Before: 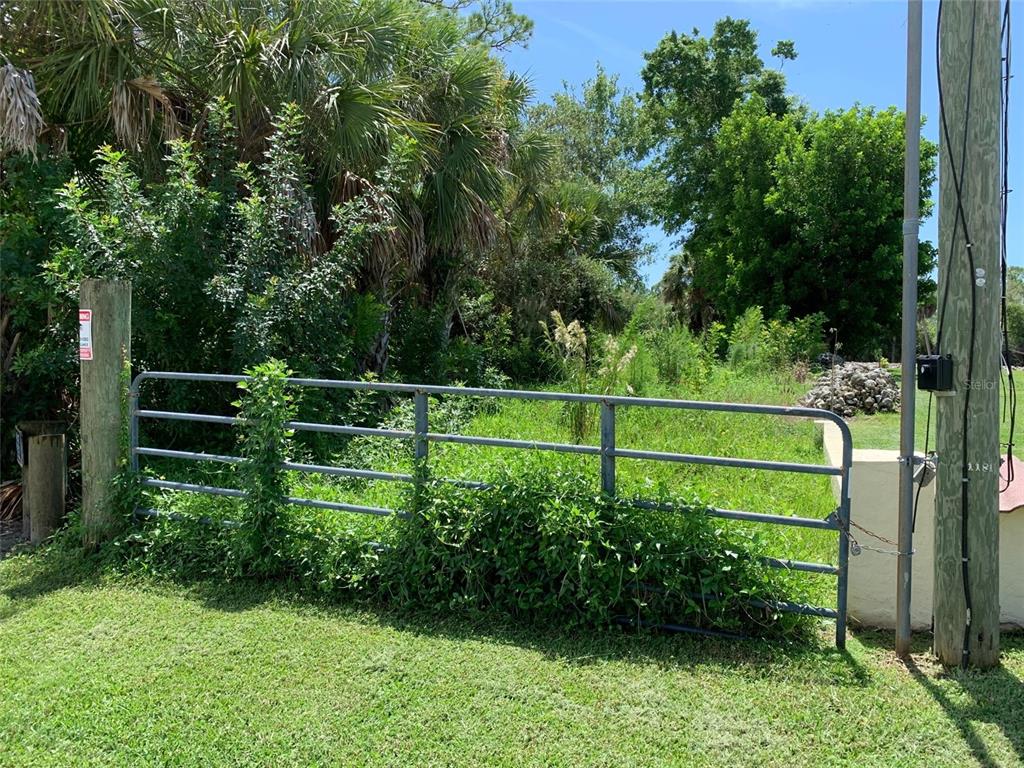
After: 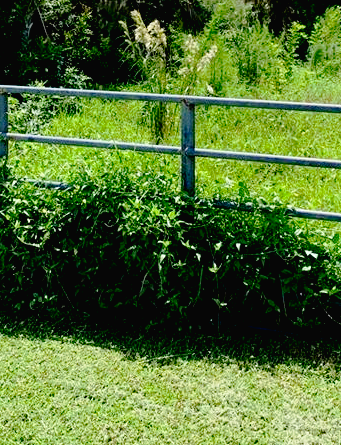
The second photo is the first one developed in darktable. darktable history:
exposure: black level correction 0.025, exposure 0.18 EV, compensate highlight preservation false
tone curve: curves: ch0 [(0.003, 0.015) (0.104, 0.07) (0.236, 0.218) (0.401, 0.443) (0.495, 0.55) (0.65, 0.68) (0.832, 0.858) (1, 0.977)]; ch1 [(0, 0) (0.161, 0.092) (0.35, 0.33) (0.379, 0.401) (0.45, 0.466) (0.489, 0.499) (0.55, 0.56) (0.621, 0.615) (0.718, 0.734) (1, 1)]; ch2 [(0, 0) (0.369, 0.427) (0.44, 0.434) (0.502, 0.501) (0.557, 0.55) (0.586, 0.59) (1, 1)], preserve colors none
crop: left 41.07%, top 39.116%, right 25.595%, bottom 2.887%
